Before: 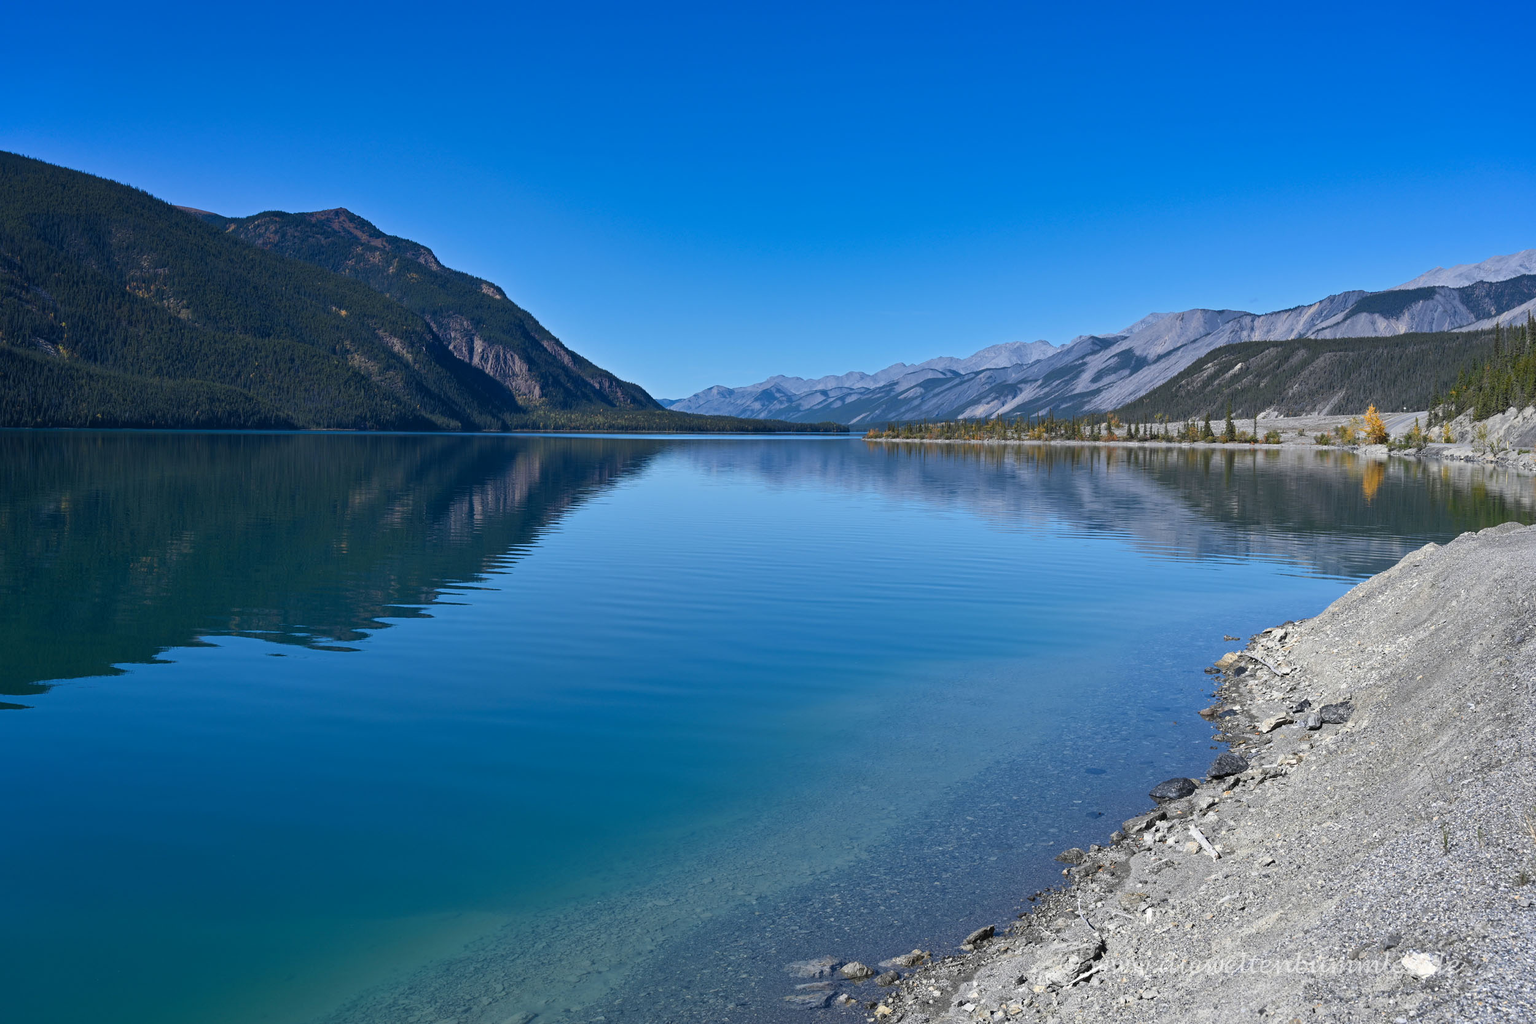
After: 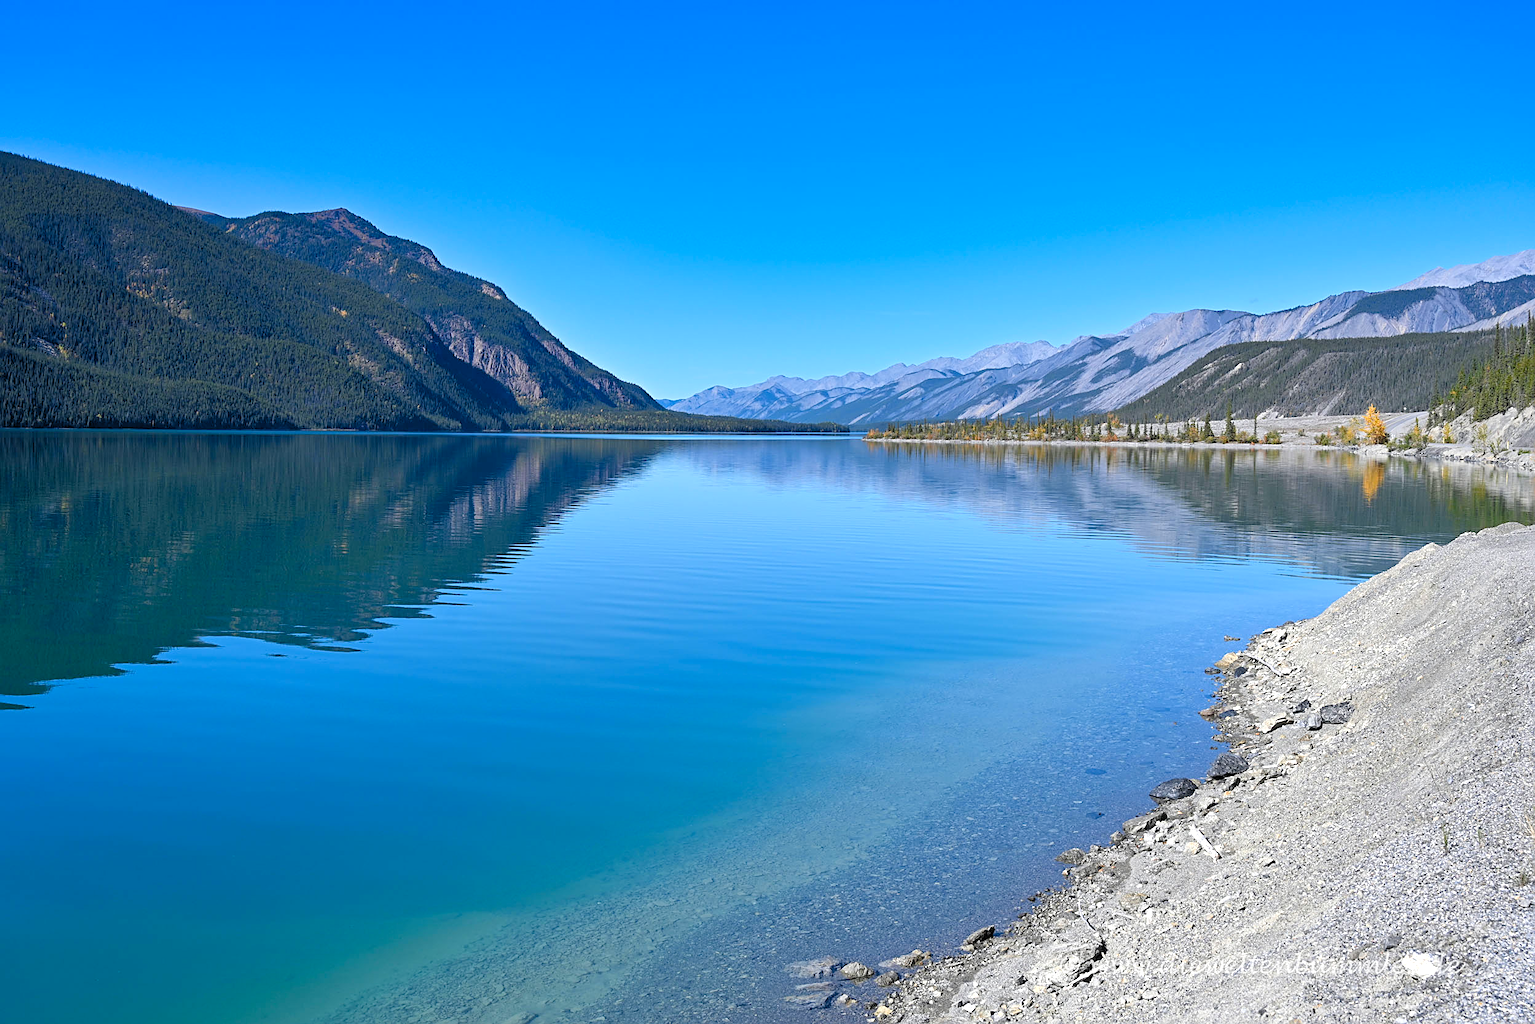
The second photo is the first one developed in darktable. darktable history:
levels: black 0.09%, levels [0.044, 0.416, 0.908]
sharpen: on, module defaults
